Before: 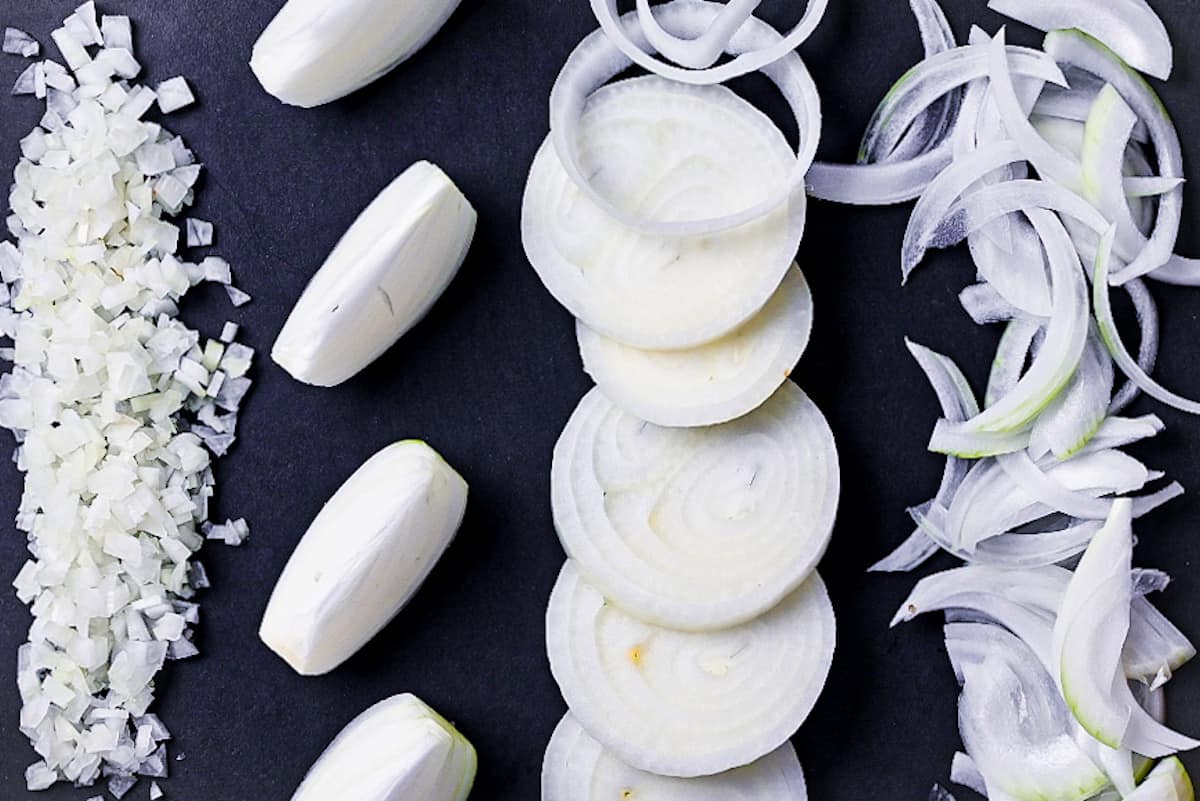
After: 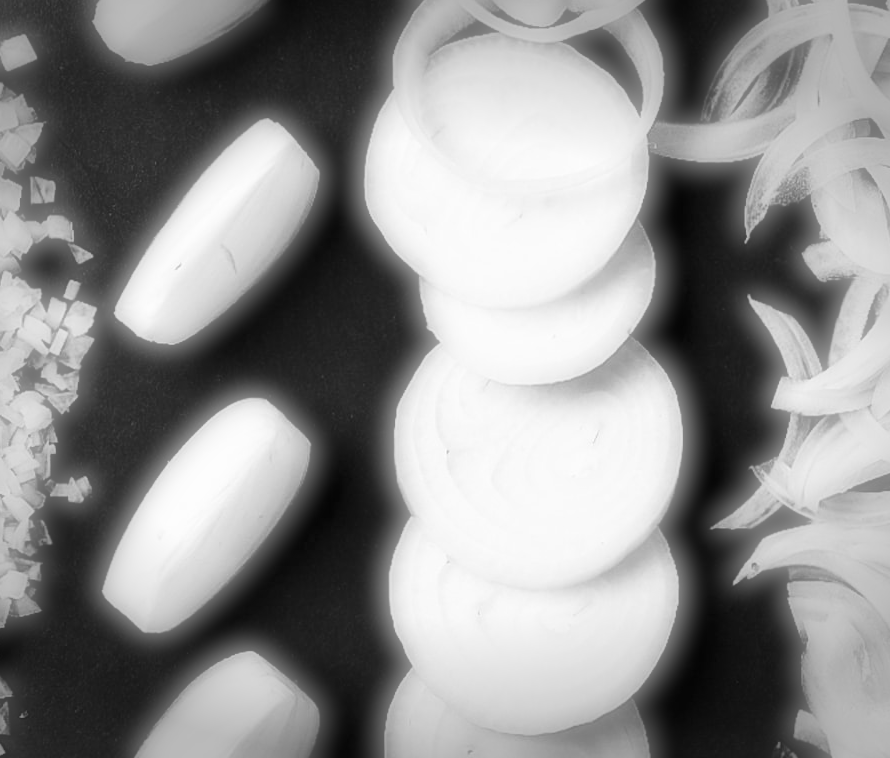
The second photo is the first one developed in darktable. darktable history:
soften: on, module defaults
crop and rotate: left 13.15%, top 5.251%, right 12.609%
monochrome: on, module defaults
vignetting: fall-off start 79.43%, saturation -0.649, width/height ratio 1.327, unbound false
contrast brightness saturation: contrast 0.2, brightness 0.16, saturation 0.22
